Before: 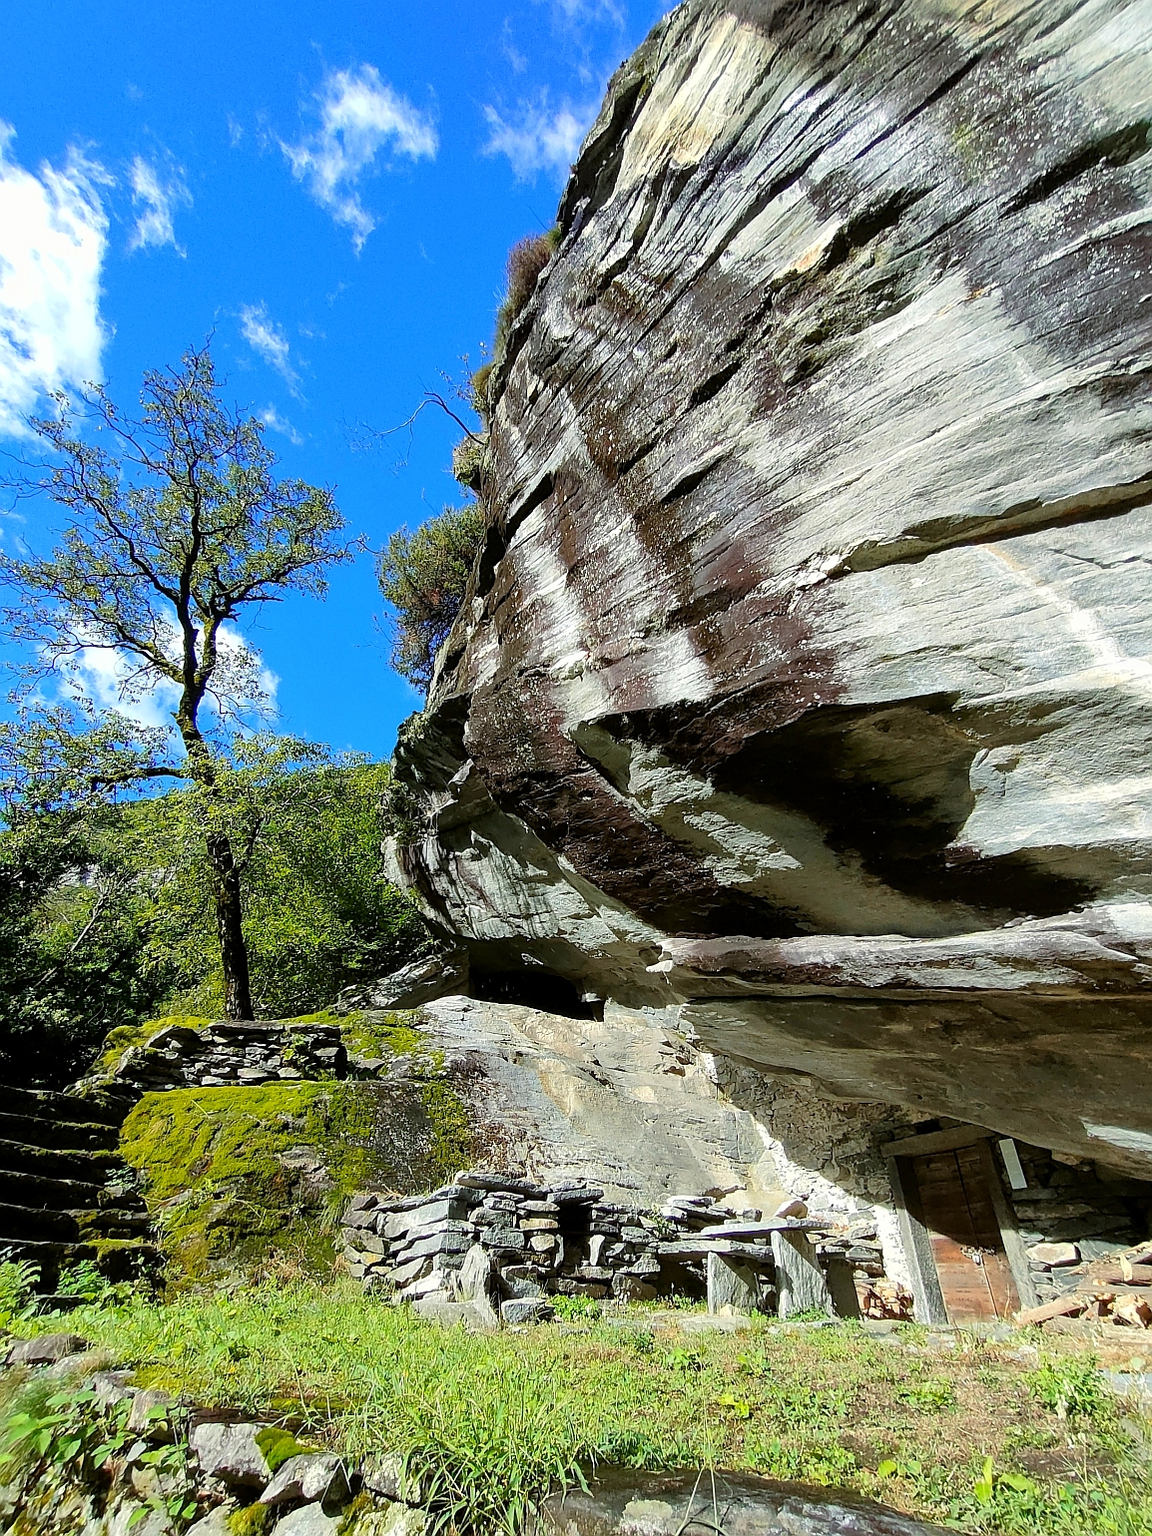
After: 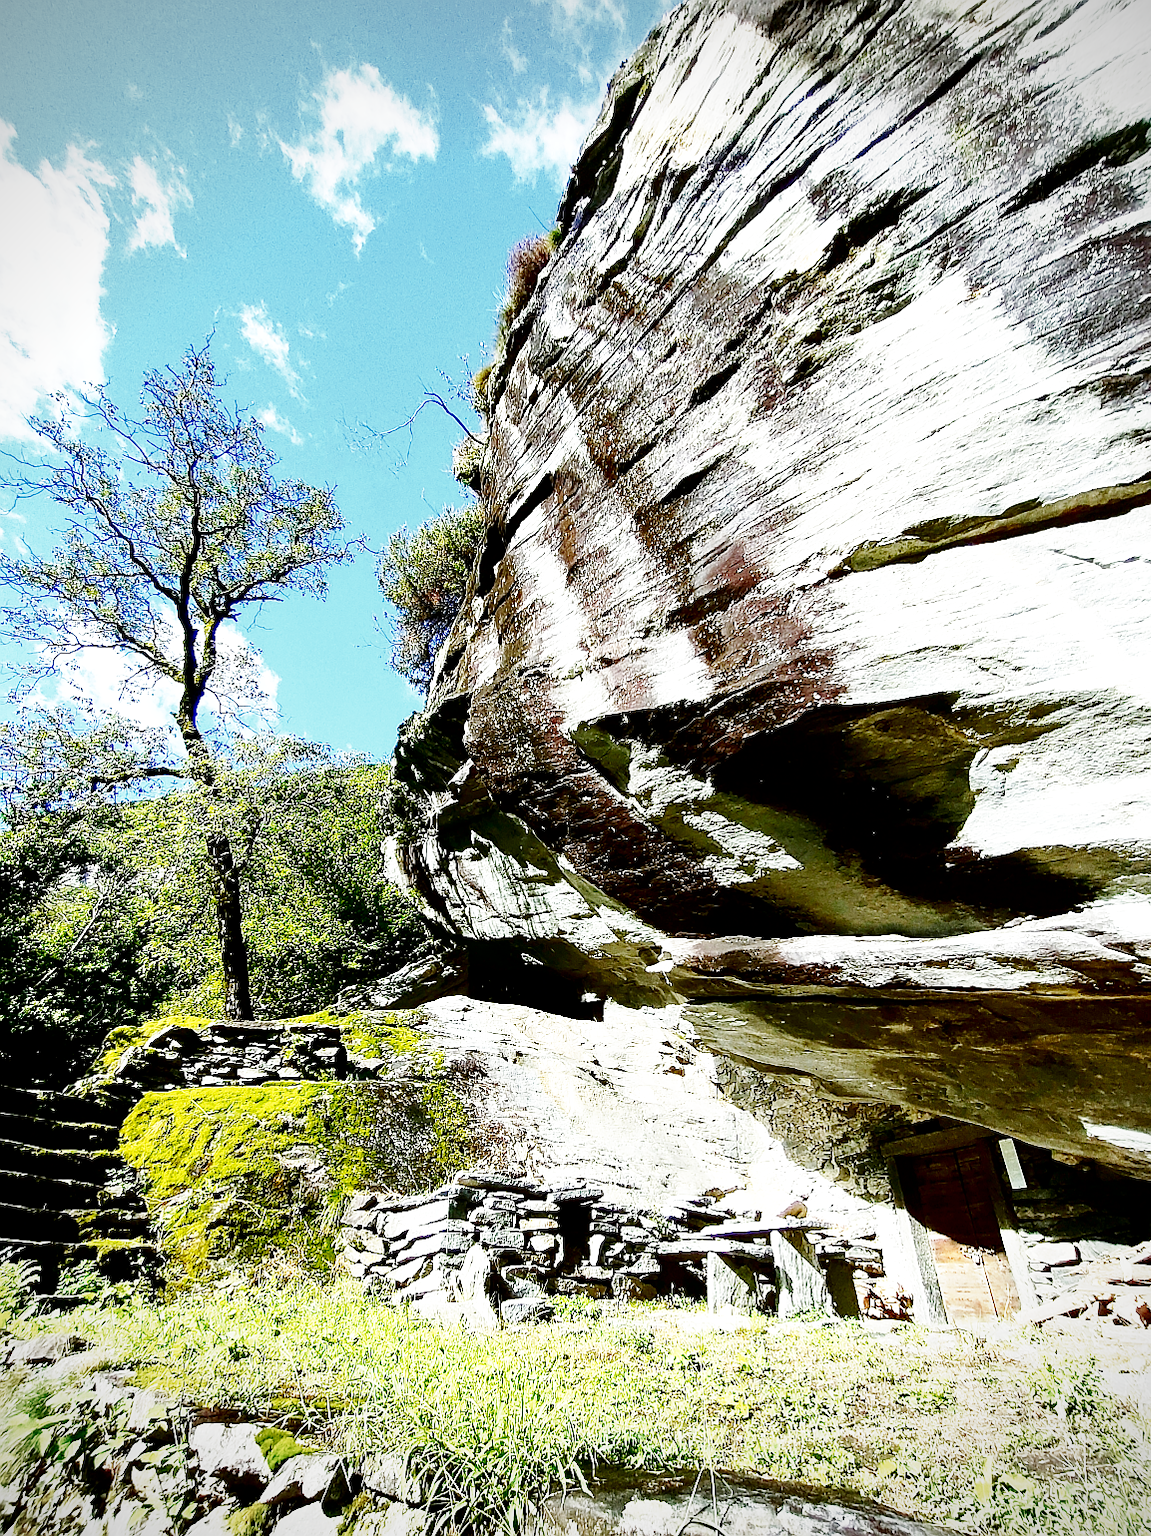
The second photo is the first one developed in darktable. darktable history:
exposure: exposure 0.662 EV, compensate exposure bias true, compensate highlight preservation false
vignetting: on, module defaults
base curve: curves: ch0 [(0, 0) (0.007, 0.004) (0.027, 0.03) (0.046, 0.07) (0.207, 0.54) (0.442, 0.872) (0.673, 0.972) (1, 1)], preserve colors none
contrast brightness saturation: brightness -0.512
